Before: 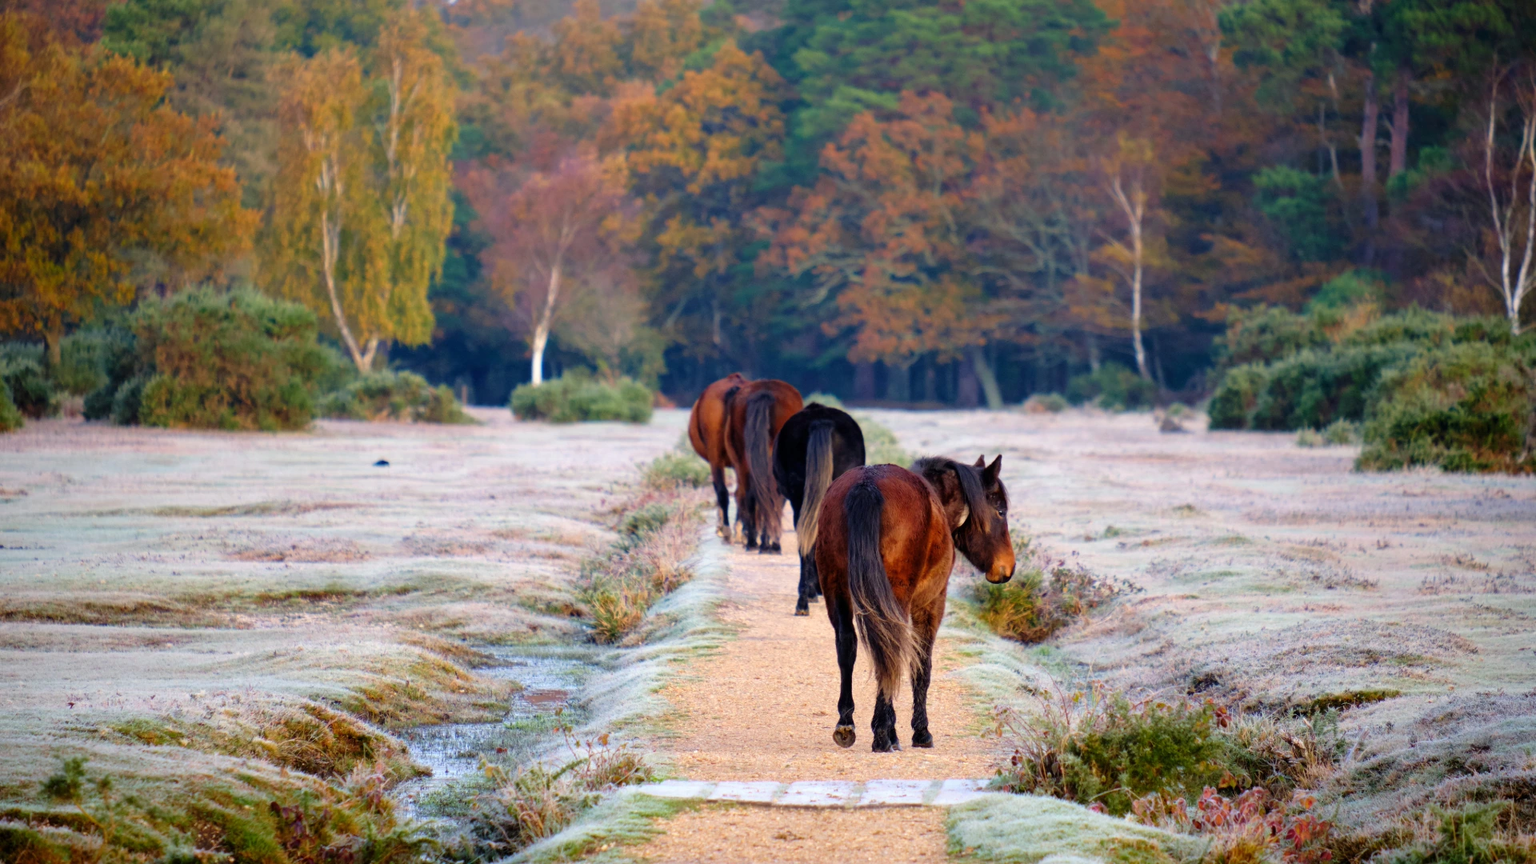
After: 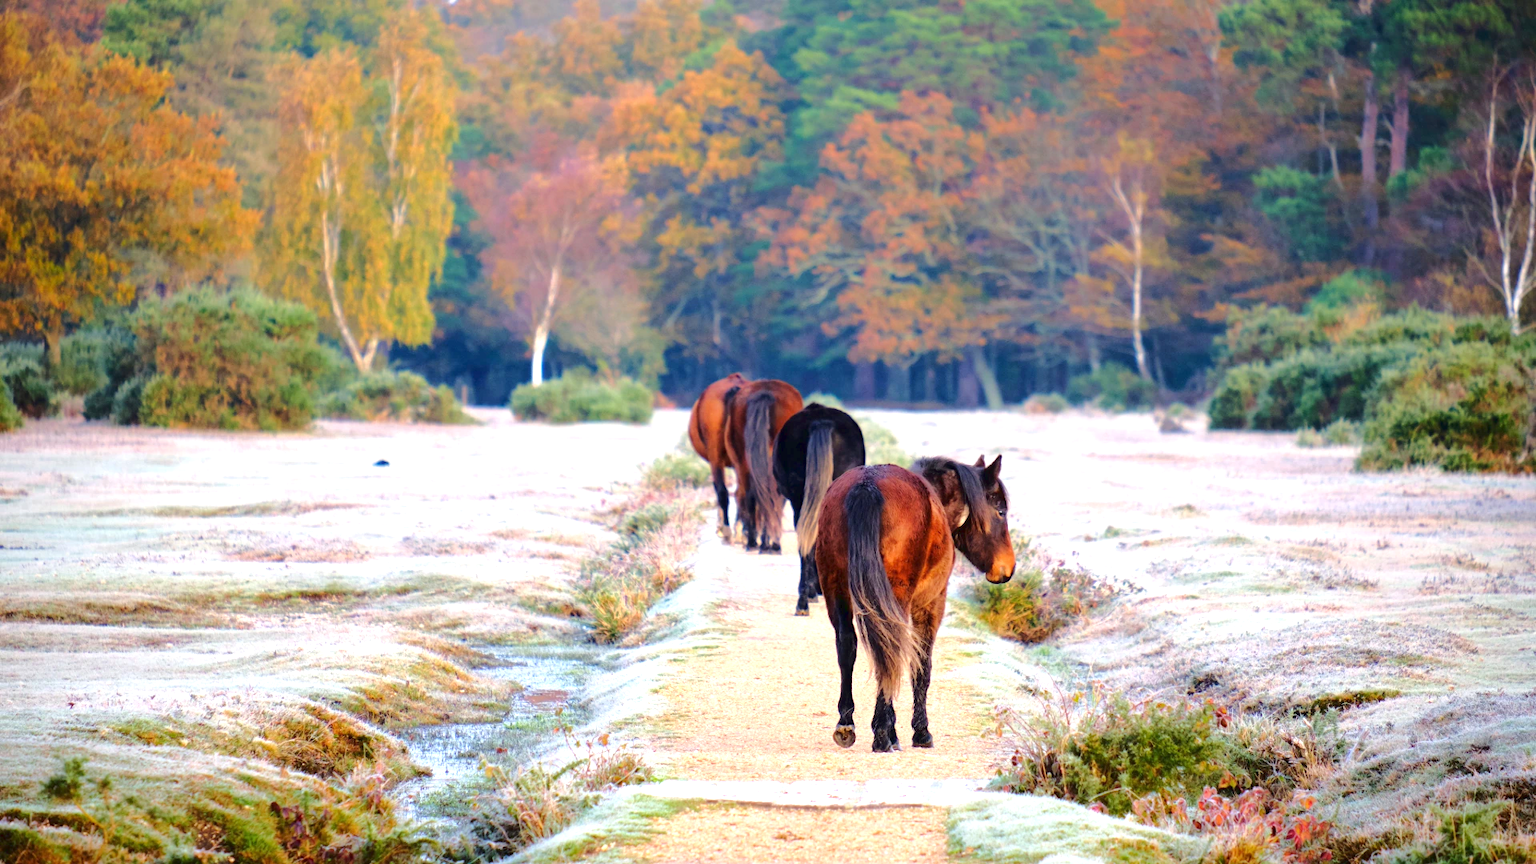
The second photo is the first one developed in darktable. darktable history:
tone curve: curves: ch0 [(0, 0.026) (0.175, 0.178) (0.463, 0.502) (0.796, 0.764) (1, 0.961)]; ch1 [(0, 0) (0.437, 0.398) (0.469, 0.472) (0.505, 0.504) (0.553, 0.552) (1, 1)]; ch2 [(0, 0) (0.505, 0.495) (0.579, 0.579) (1, 1)]
exposure: exposure 0.943 EV, compensate highlight preservation false
